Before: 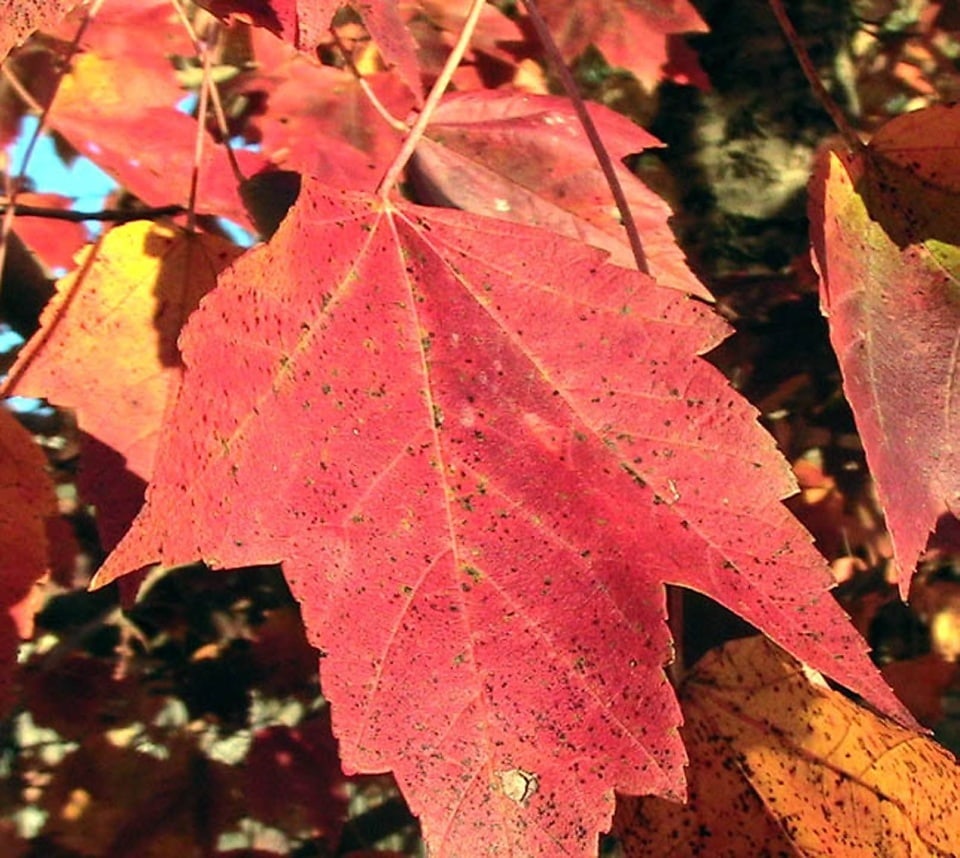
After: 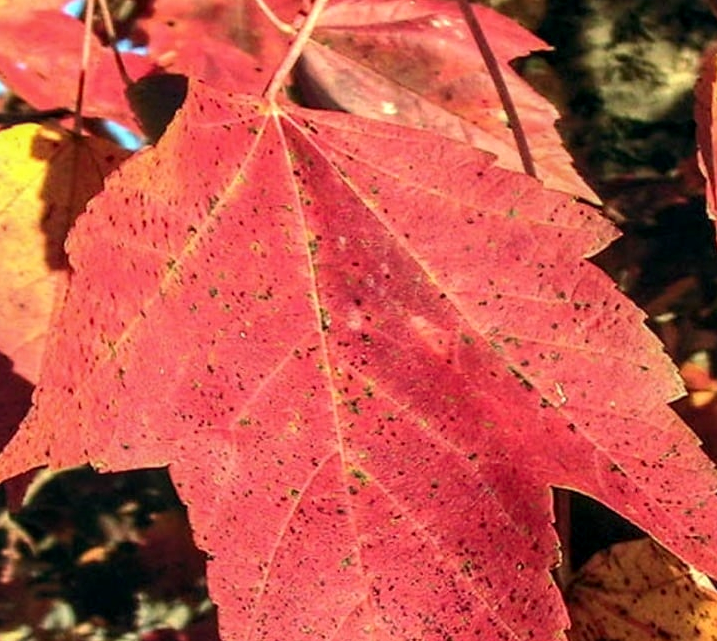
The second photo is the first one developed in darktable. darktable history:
local contrast: on, module defaults
crop and rotate: left 11.831%, top 11.346%, right 13.429%, bottom 13.899%
